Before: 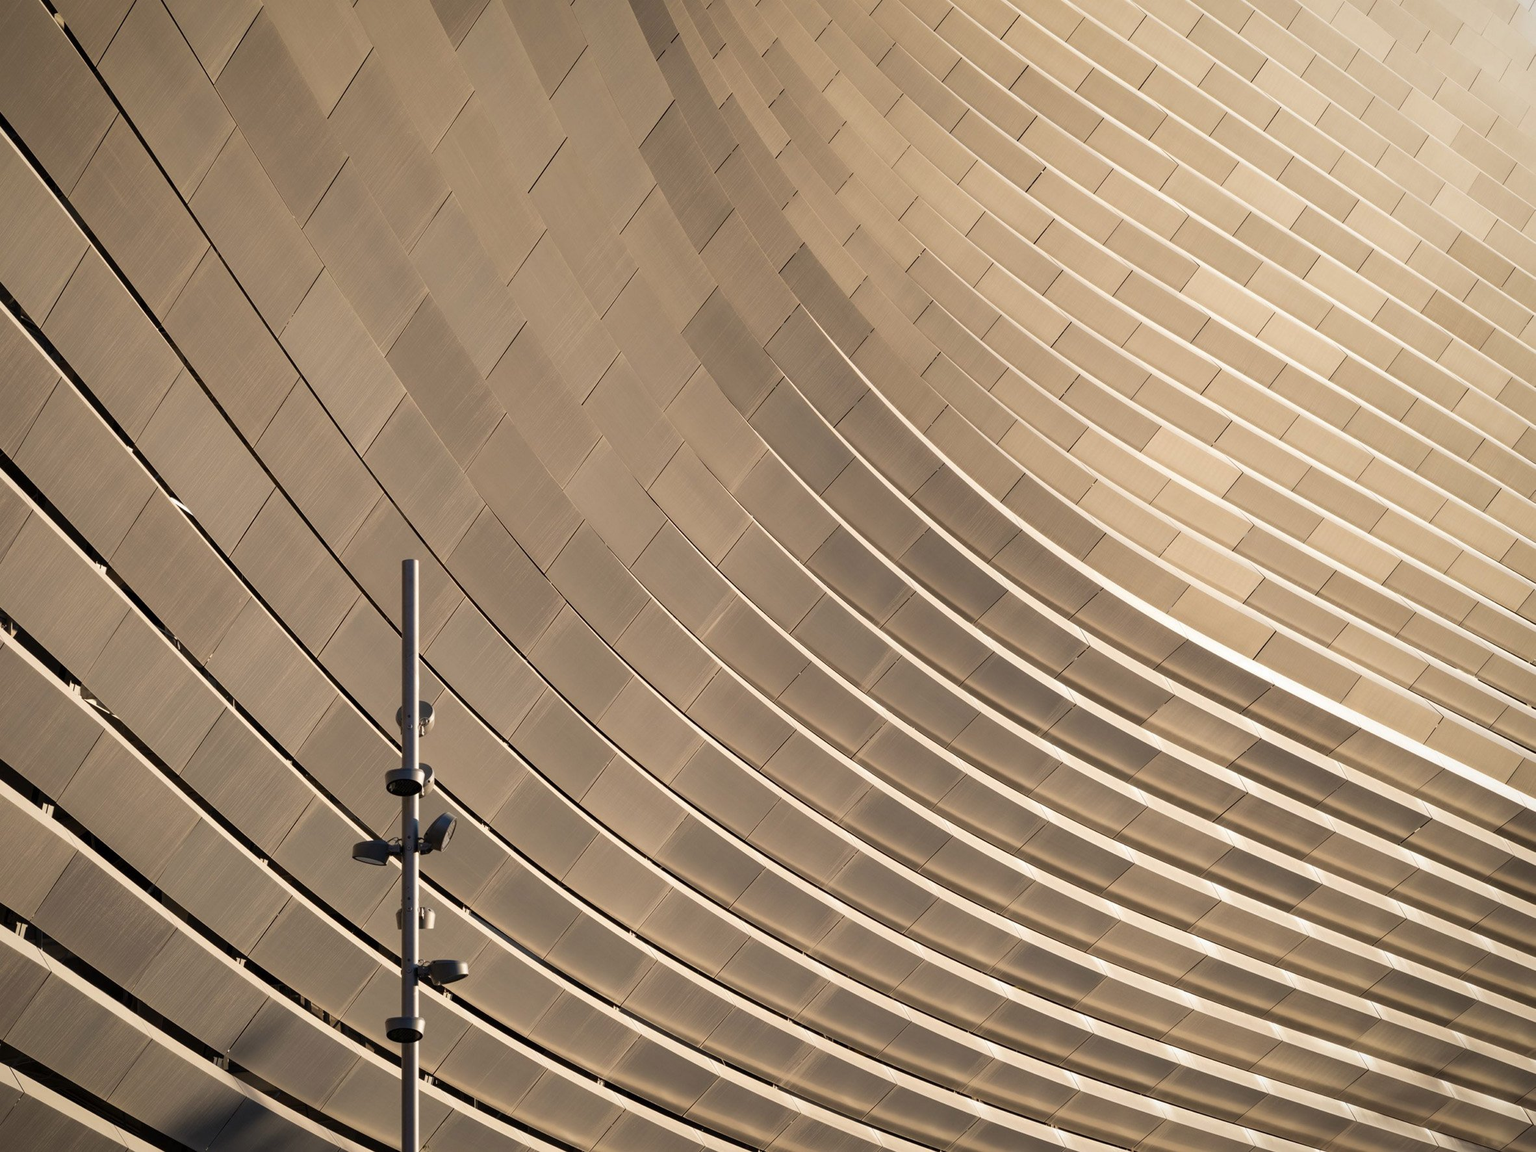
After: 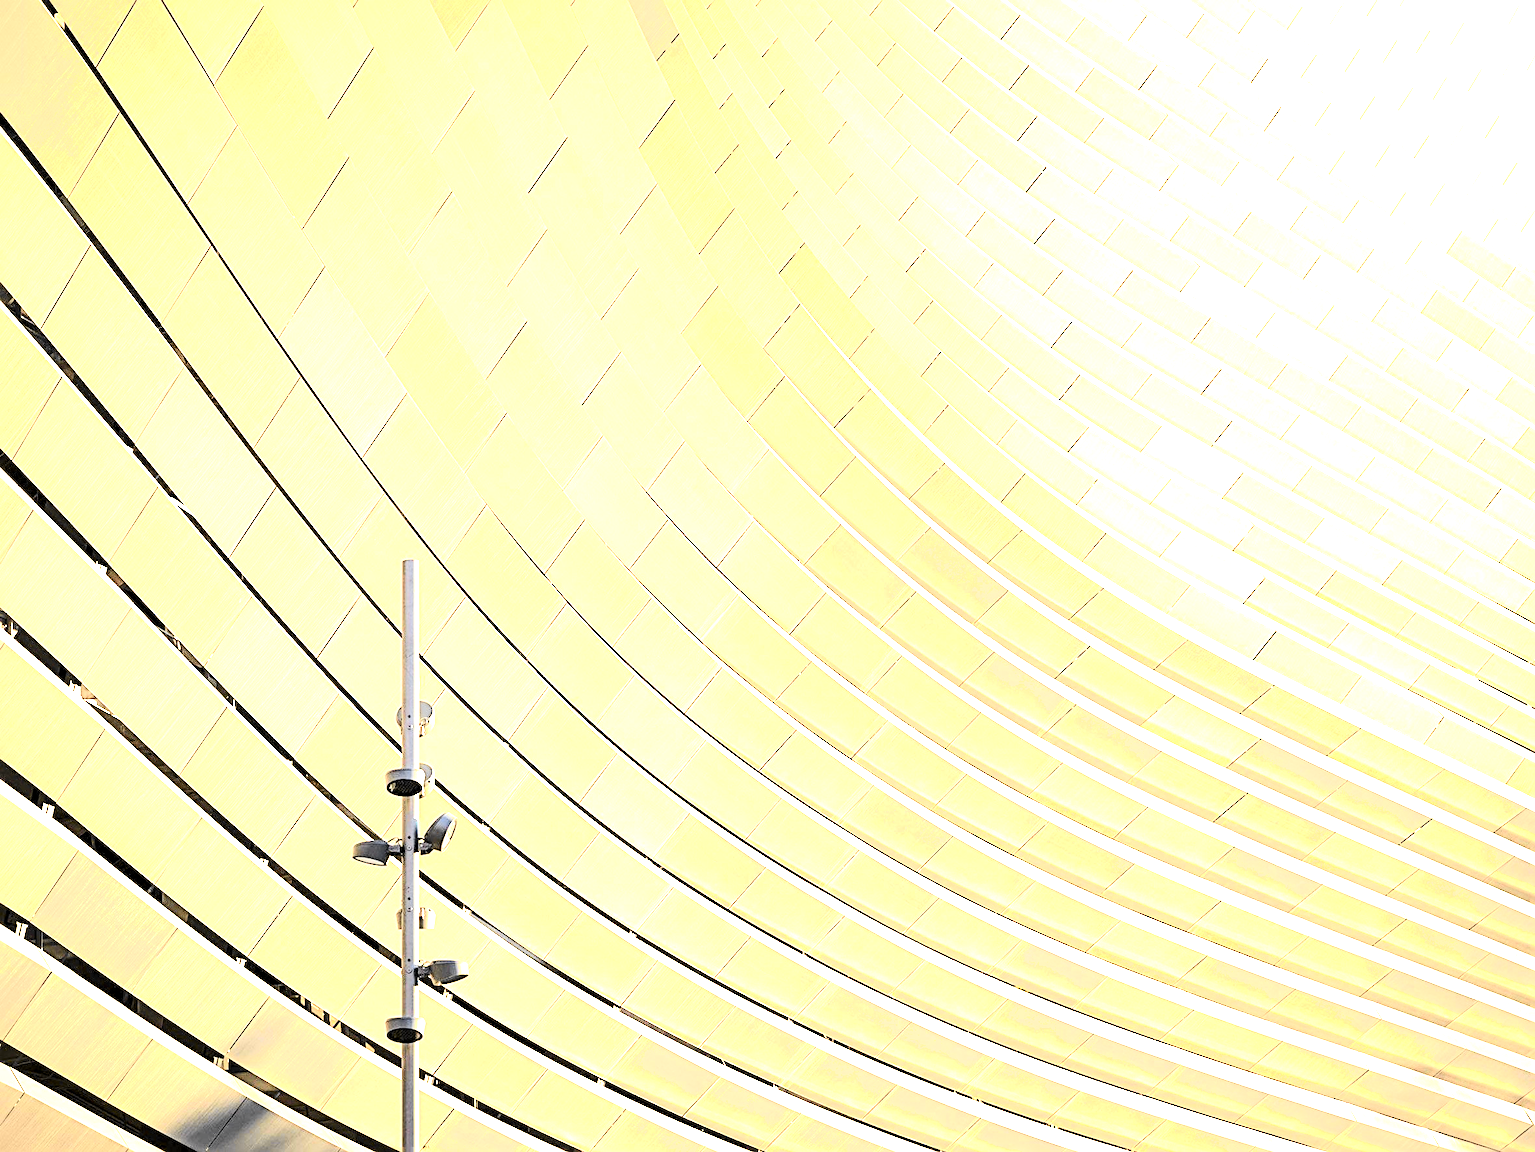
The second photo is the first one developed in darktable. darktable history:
tone equalizer: on, module defaults
color calibration: x 0.342, y 0.355, temperature 5146 K
tone curve: curves: ch0 [(0, 0) (0.078, 0.029) (0.265, 0.241) (0.507, 0.56) (0.744, 0.826) (1, 0.948)]; ch1 [(0, 0) (0.346, 0.307) (0.418, 0.383) (0.46, 0.439) (0.482, 0.493) (0.502, 0.5) (0.517, 0.506) (0.55, 0.557) (0.601, 0.637) (0.666, 0.7) (1, 1)]; ch2 [(0, 0) (0.346, 0.34) (0.431, 0.45) (0.485, 0.494) (0.5, 0.498) (0.508, 0.499) (0.532, 0.546) (0.579, 0.628) (0.625, 0.668) (1, 1)], color space Lab, independent channels, preserve colors none
exposure: exposure 3 EV, compensate highlight preservation false
levels: levels [0.029, 0.545, 0.971]
sharpen: radius 3.119
shadows and highlights: shadows -70, highlights 35, soften with gaussian
